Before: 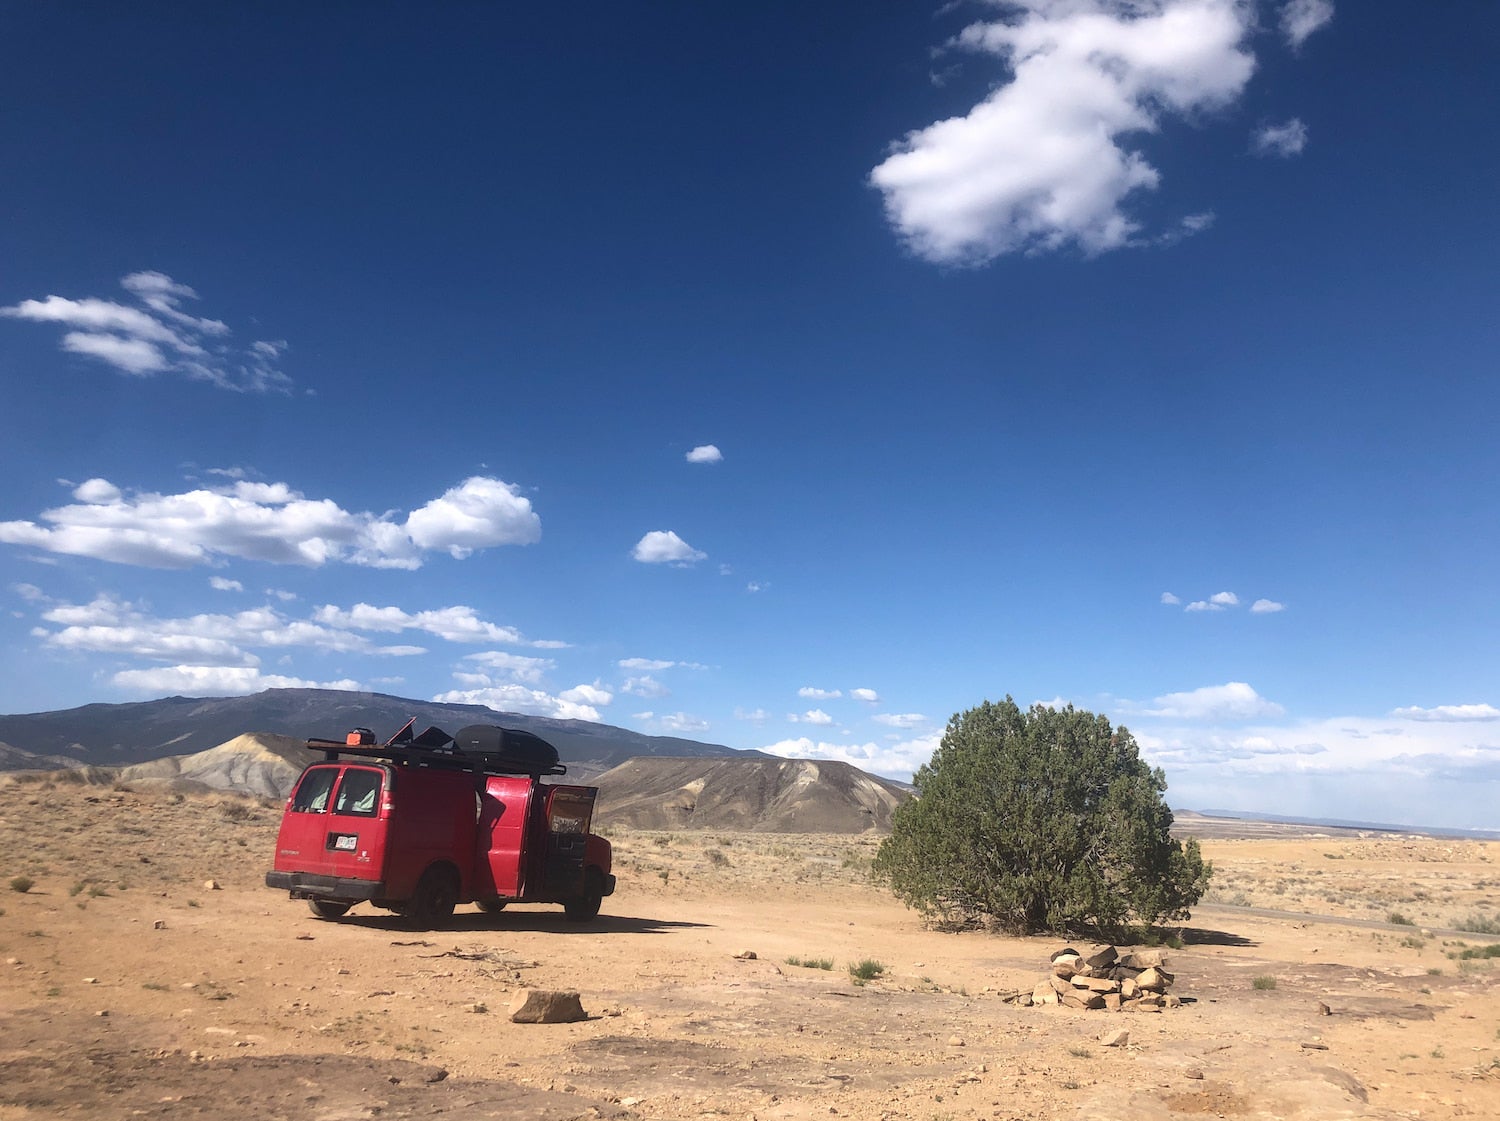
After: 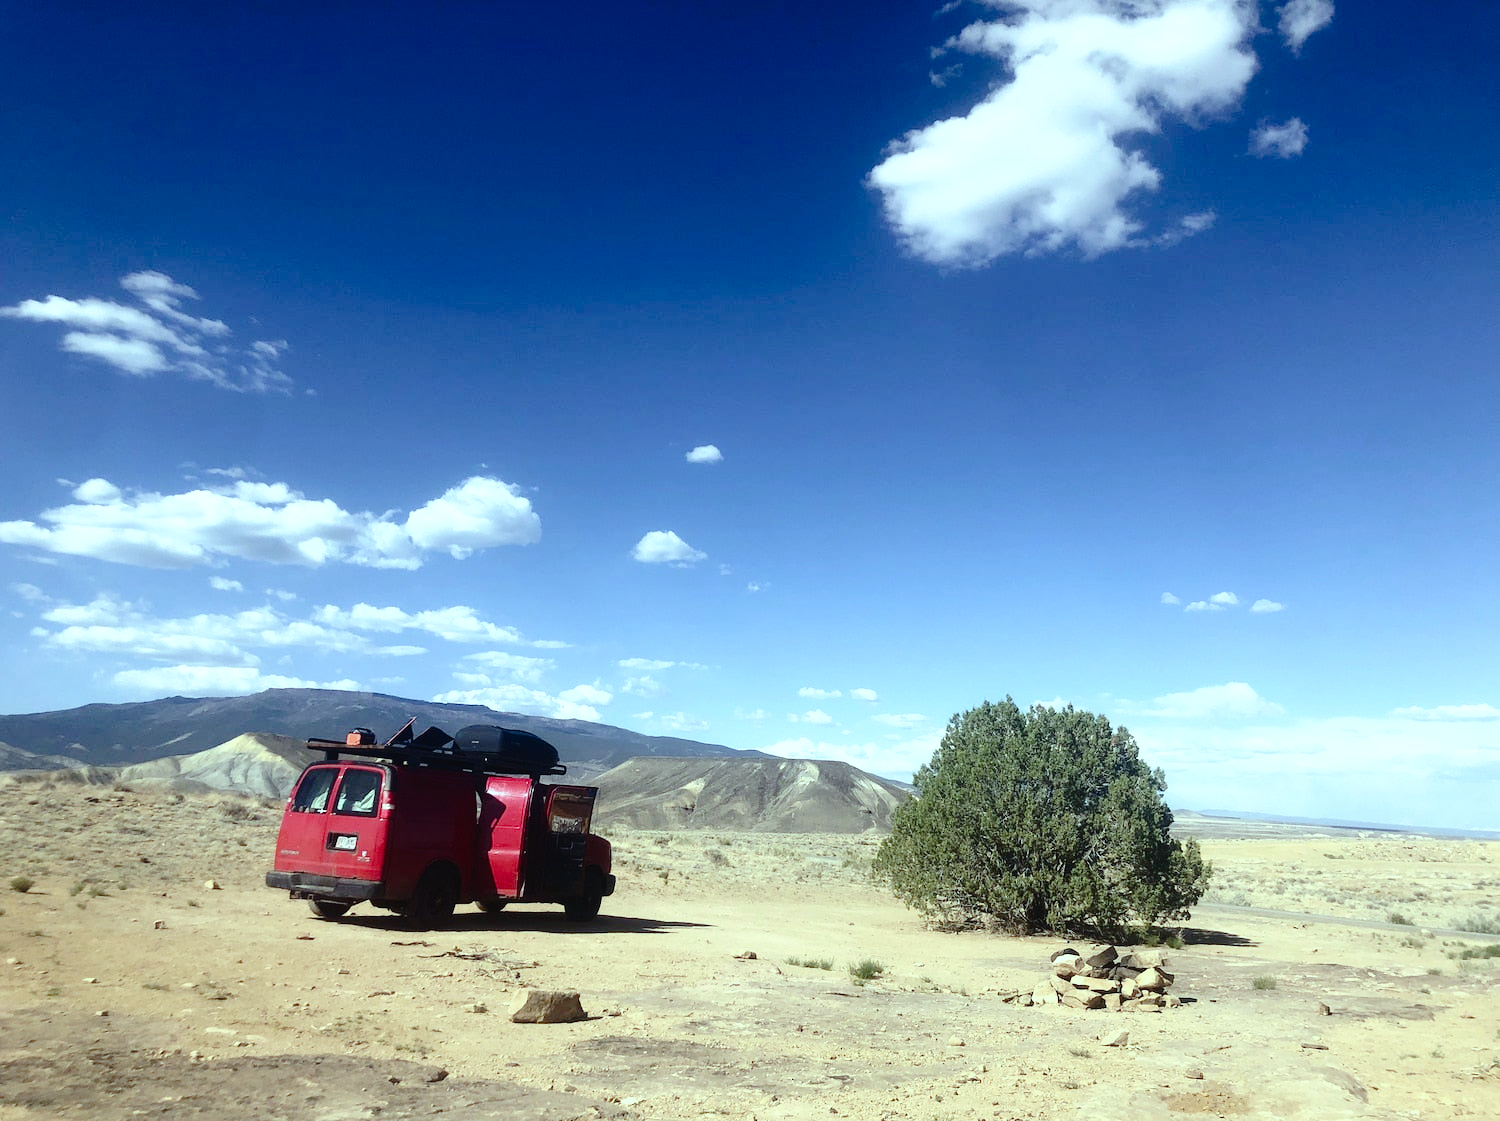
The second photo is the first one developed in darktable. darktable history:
shadows and highlights: shadows -30, highlights 30
exposure: black level correction 0.005, exposure 0.001 EV, compensate highlight preservation false
color balance: mode lift, gamma, gain (sRGB), lift [0.997, 0.979, 1.021, 1.011], gamma [1, 1.084, 0.916, 0.998], gain [1, 0.87, 1.13, 1.101], contrast 4.55%, contrast fulcrum 38.24%, output saturation 104.09%
tone curve: curves: ch0 [(0, 0) (0.003, 0.025) (0.011, 0.027) (0.025, 0.032) (0.044, 0.037) (0.069, 0.044) (0.1, 0.054) (0.136, 0.084) (0.177, 0.128) (0.224, 0.196) (0.277, 0.281) (0.335, 0.376) (0.399, 0.461) (0.468, 0.534) (0.543, 0.613) (0.623, 0.692) (0.709, 0.77) (0.801, 0.849) (0.898, 0.934) (1, 1)], preserve colors none
